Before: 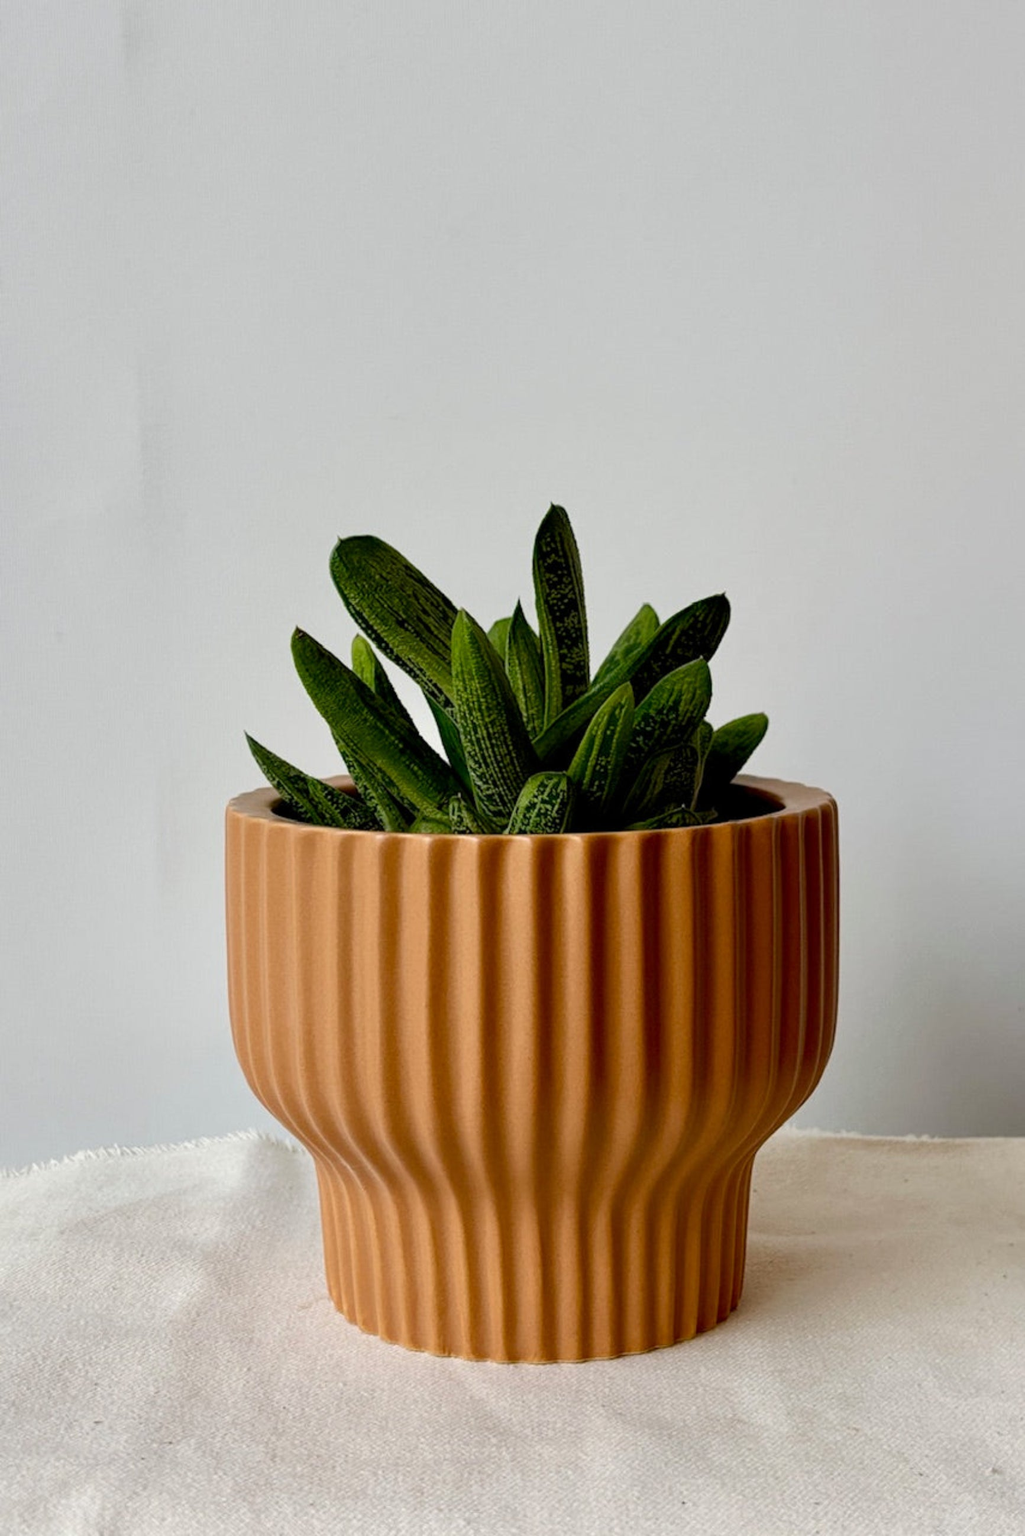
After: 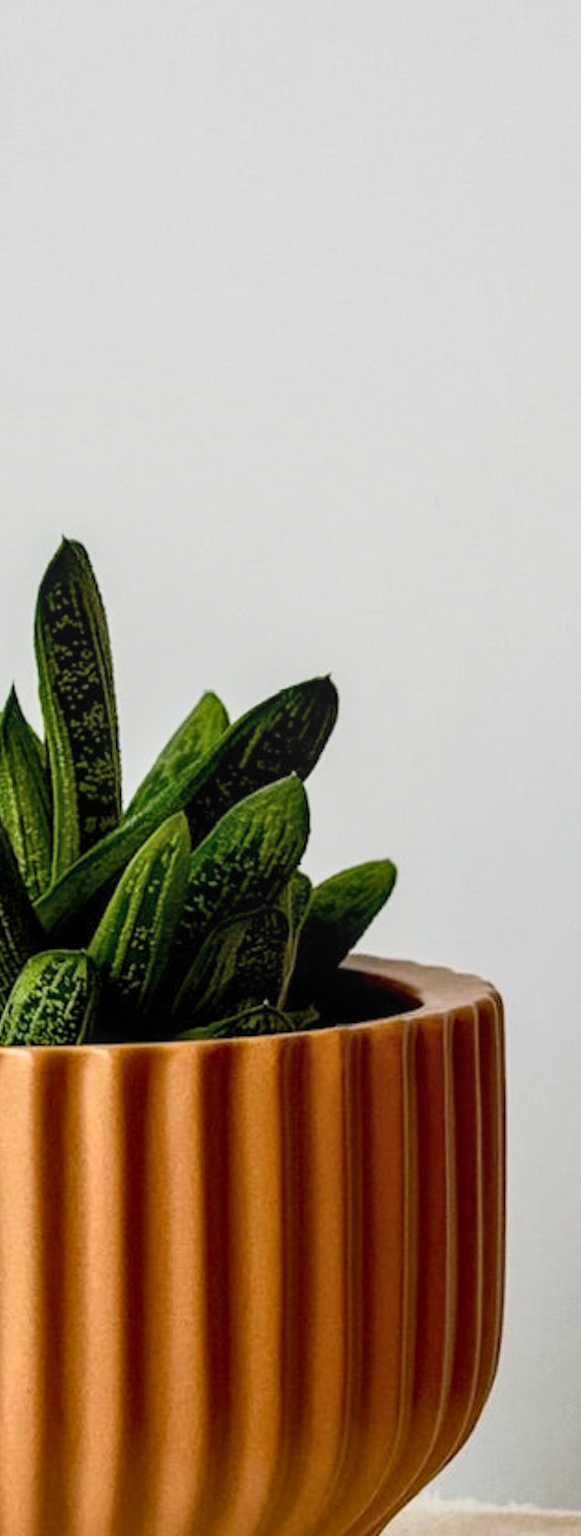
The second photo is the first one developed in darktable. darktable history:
local contrast: on, module defaults
crop and rotate: left 49.897%, top 10.083%, right 13.183%, bottom 24.886%
base curve: curves: ch0 [(0, 0) (0.088, 0.125) (0.176, 0.251) (0.354, 0.501) (0.613, 0.749) (1, 0.877)]
